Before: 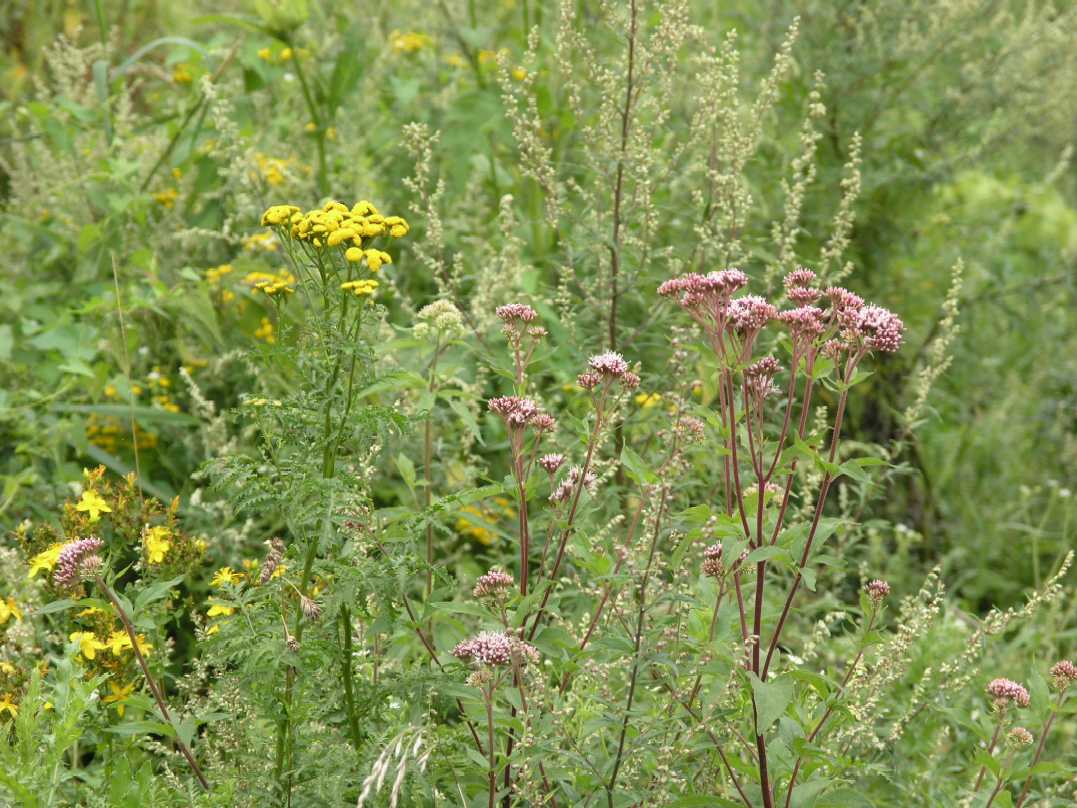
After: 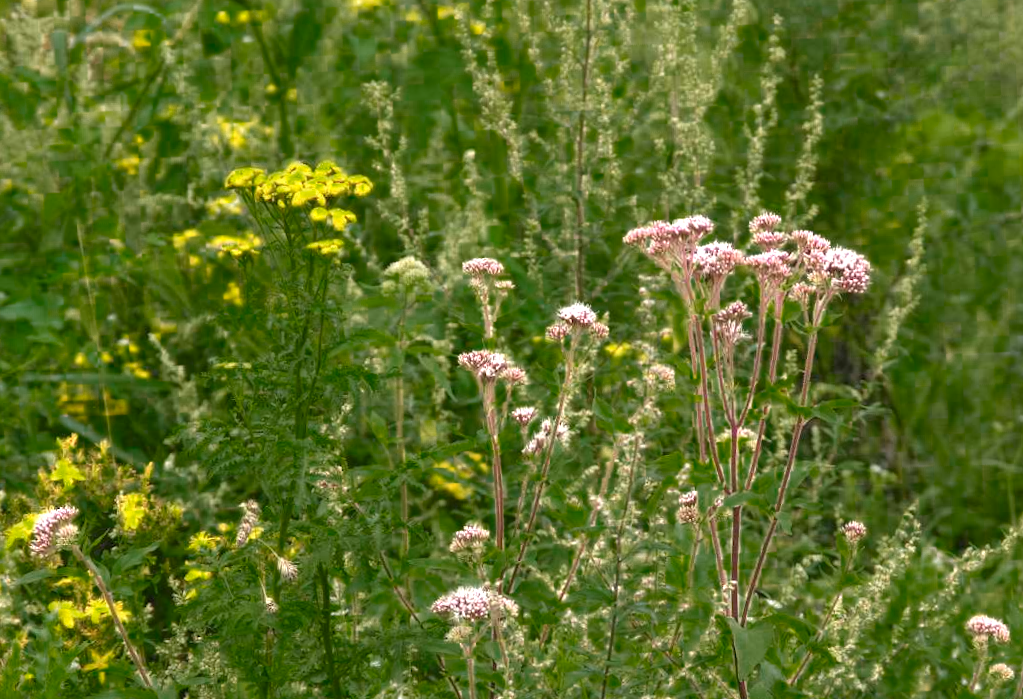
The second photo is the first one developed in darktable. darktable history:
crop: left 1.964%, top 3.251%, right 1.122%, bottom 4.933%
exposure: black level correction 0, exposure 0.5 EV, compensate highlight preservation false
color zones: curves: ch0 [(0.25, 0.5) (0.347, 0.092) (0.75, 0.5)]; ch1 [(0.25, 0.5) (0.33, 0.51) (0.75, 0.5)]
rotate and perspective: rotation -2°, crop left 0.022, crop right 0.978, crop top 0.049, crop bottom 0.951
